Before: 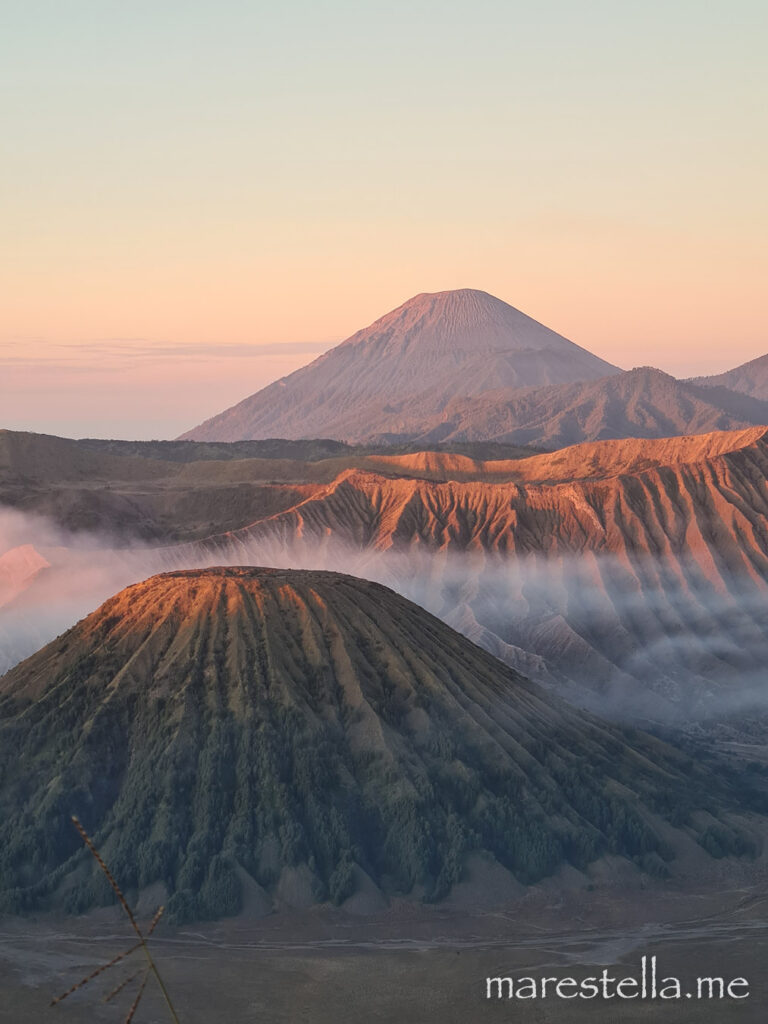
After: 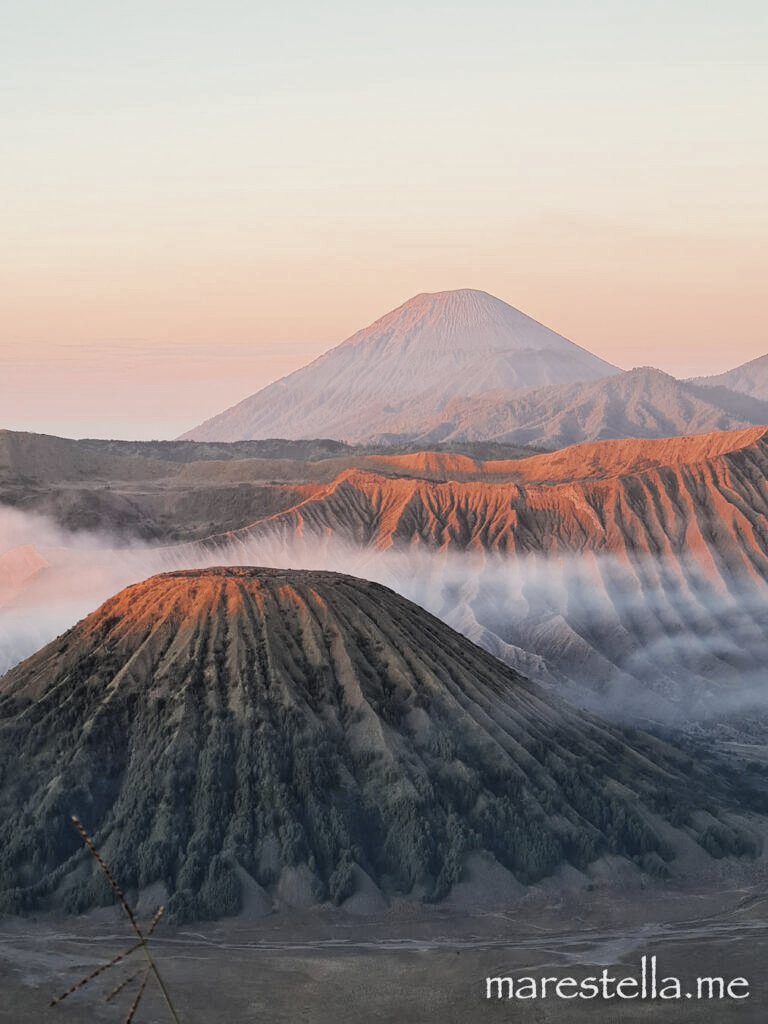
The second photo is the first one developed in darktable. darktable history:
color zones: curves: ch0 [(0, 0.5) (0.125, 0.4) (0.25, 0.5) (0.375, 0.4) (0.5, 0.4) (0.625, 0.35) (0.75, 0.35) (0.875, 0.5)]; ch1 [(0, 0.35) (0.125, 0.45) (0.25, 0.35) (0.375, 0.35) (0.5, 0.35) (0.625, 0.35) (0.75, 0.45) (0.875, 0.35)]; ch2 [(0, 0.6) (0.125, 0.5) (0.25, 0.5) (0.375, 0.6) (0.5, 0.6) (0.625, 0.5) (0.75, 0.5) (0.875, 0.5)]
exposure: exposure 0.648 EV, compensate highlight preservation false
filmic rgb: black relative exposure -5 EV, hardness 2.88, contrast 1.3
